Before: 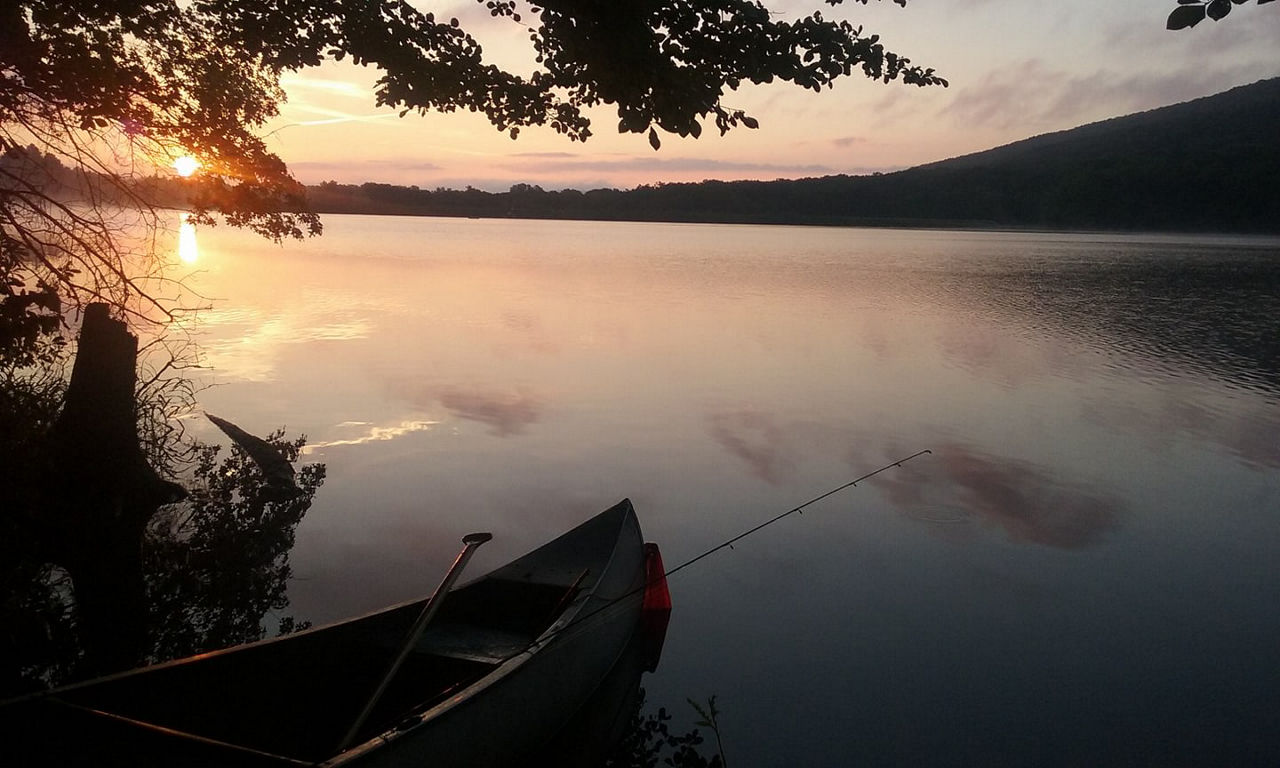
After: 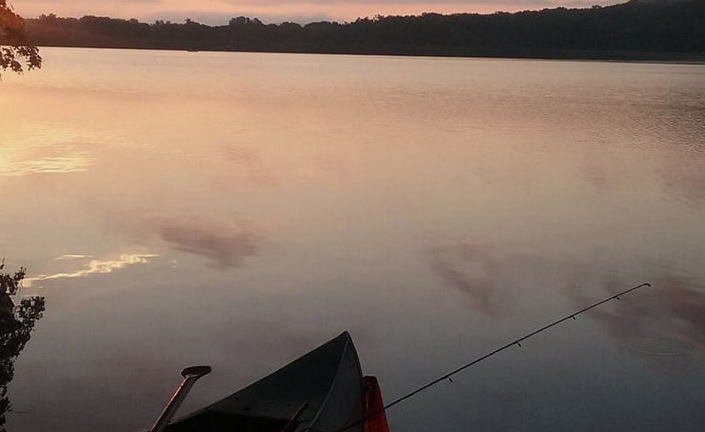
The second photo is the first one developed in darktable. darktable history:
exposure: exposure -0.183 EV, compensate exposure bias true, compensate highlight preservation false
crop and rotate: left 21.979%, top 21.817%, right 22.898%, bottom 21.806%
